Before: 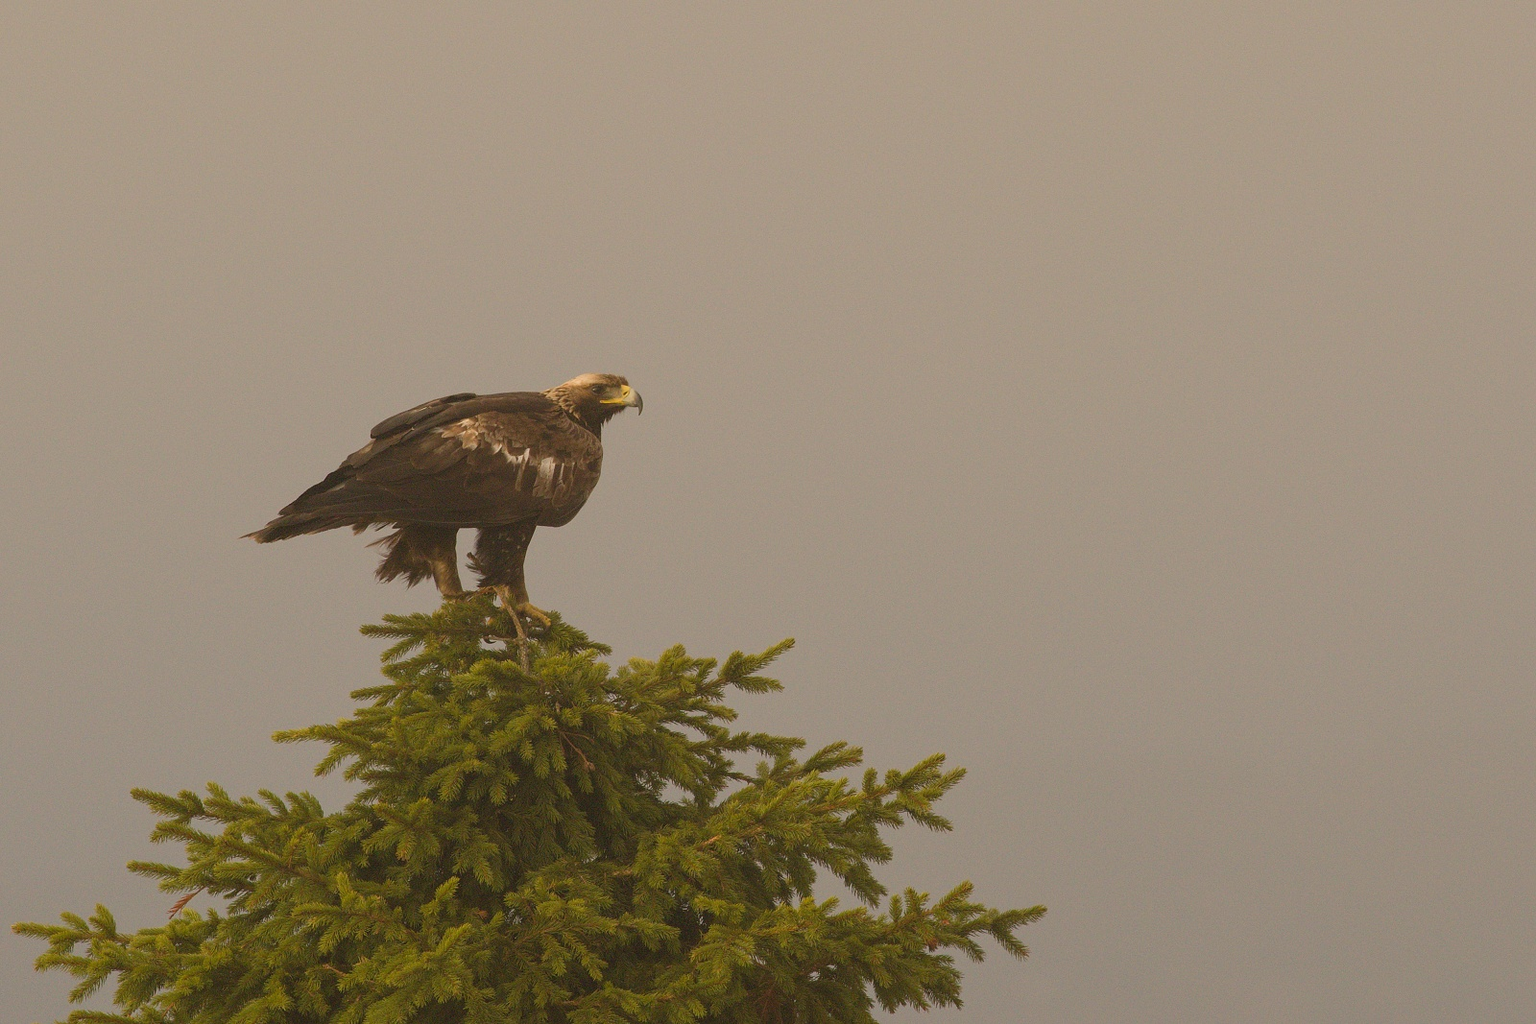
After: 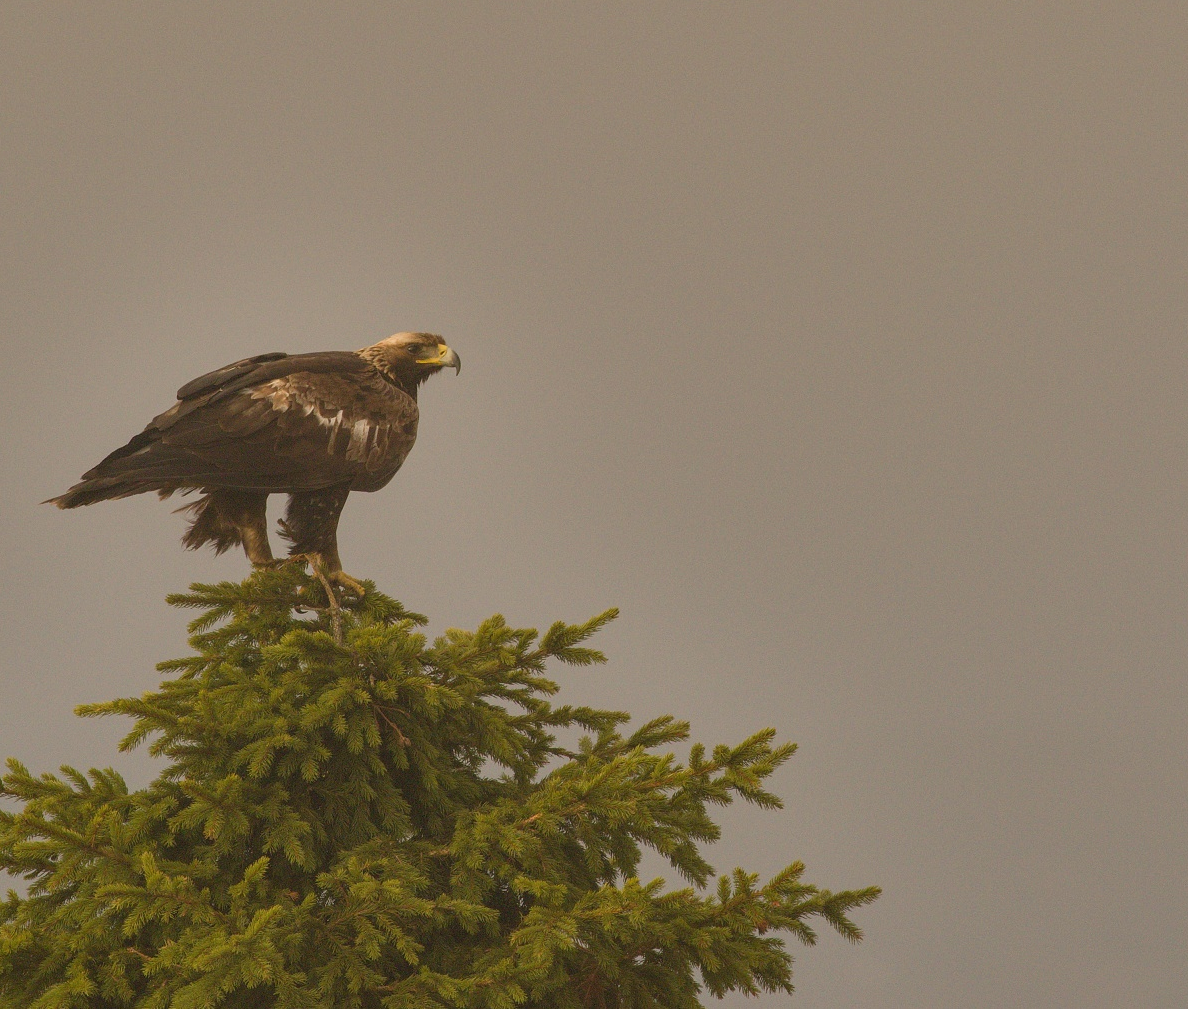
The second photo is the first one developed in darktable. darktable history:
crop and rotate: left 13.175%, top 5.41%, right 12.573%
local contrast: detail 109%
shadows and highlights: shadows 24.19, highlights -77.11, soften with gaussian
